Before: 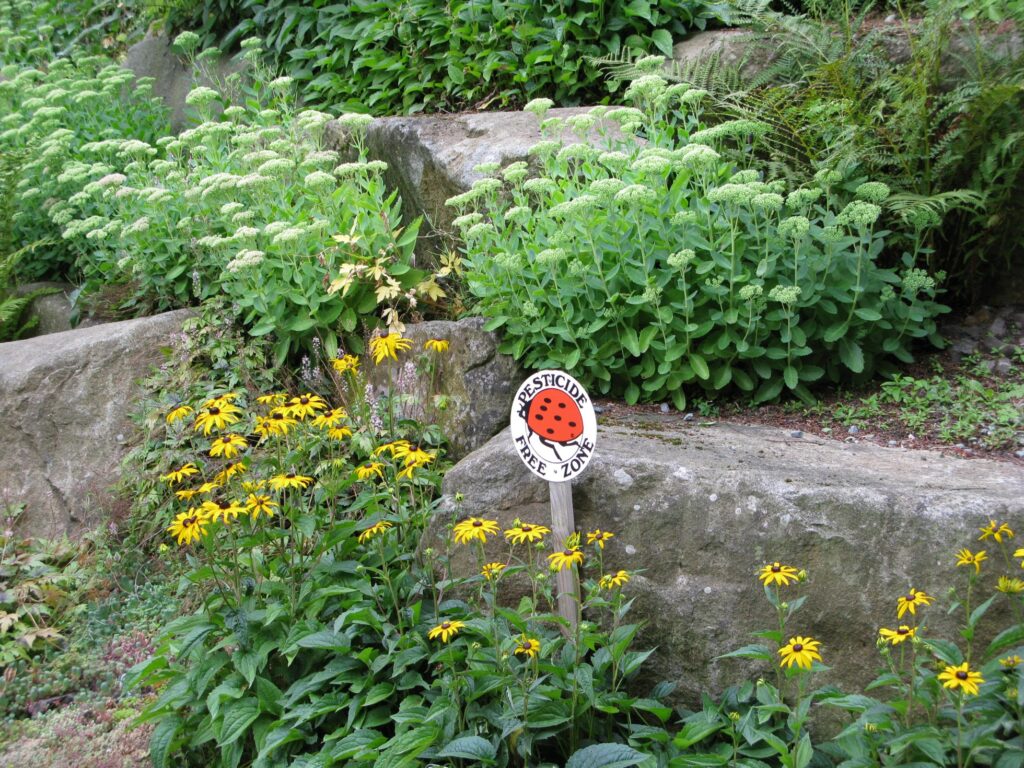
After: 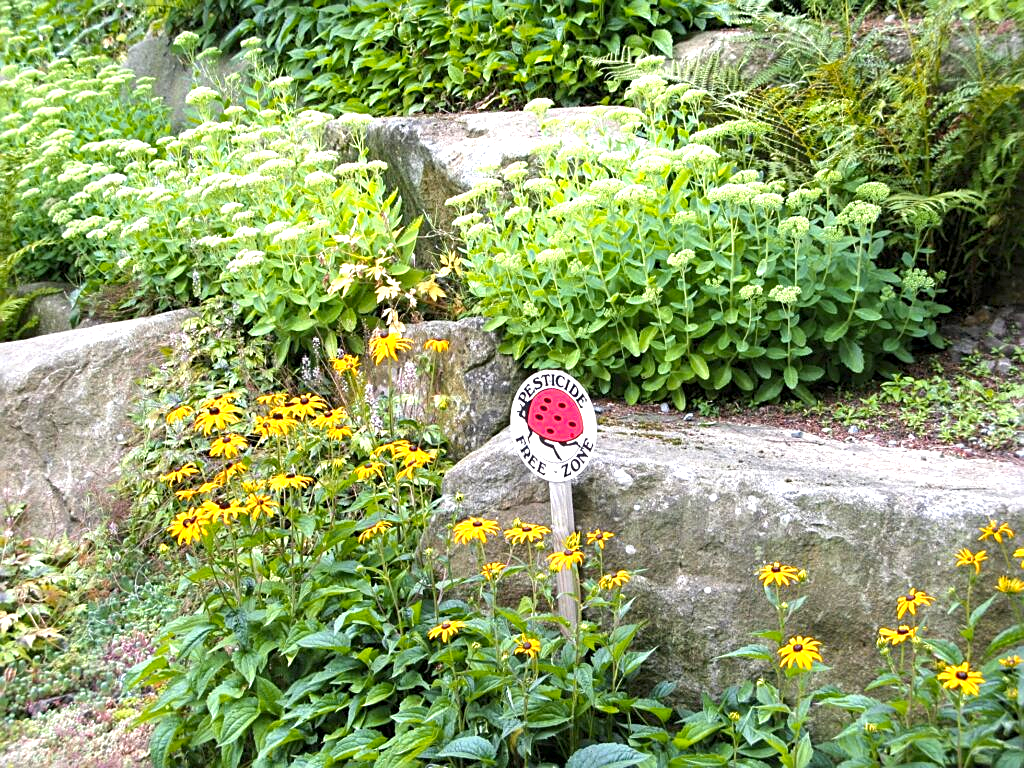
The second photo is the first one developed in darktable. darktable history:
exposure: black level correction 0.001, exposure 0.955 EV, compensate exposure bias true, compensate highlight preservation false
color zones: curves: ch1 [(0.235, 0.558) (0.75, 0.5)]; ch2 [(0.25, 0.462) (0.749, 0.457)], mix 25.94%
sharpen: on, module defaults
local contrast: highlights 100%, shadows 100%, detail 120%, midtone range 0.2
